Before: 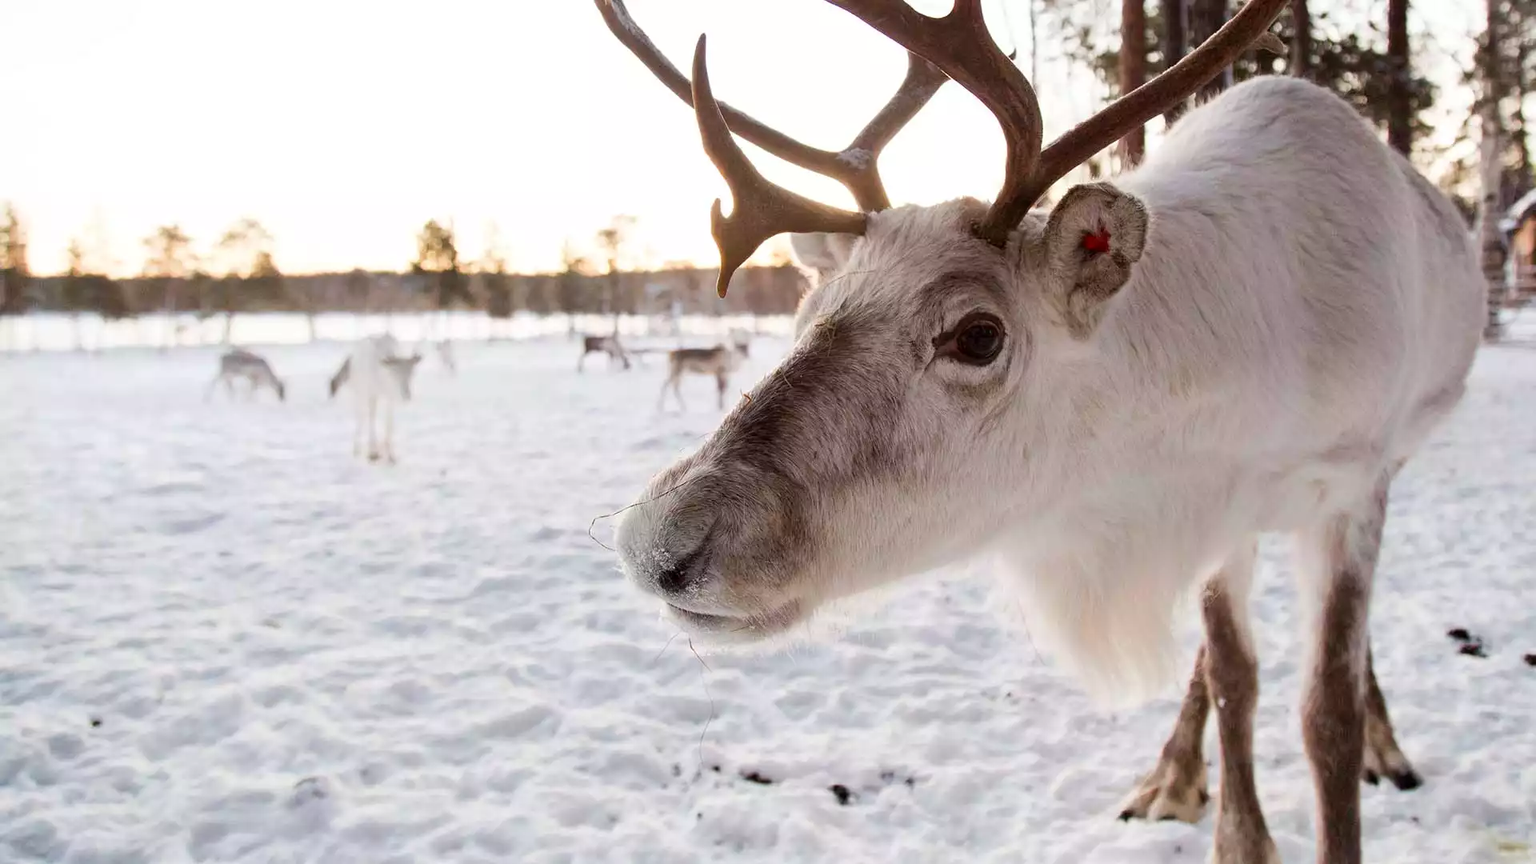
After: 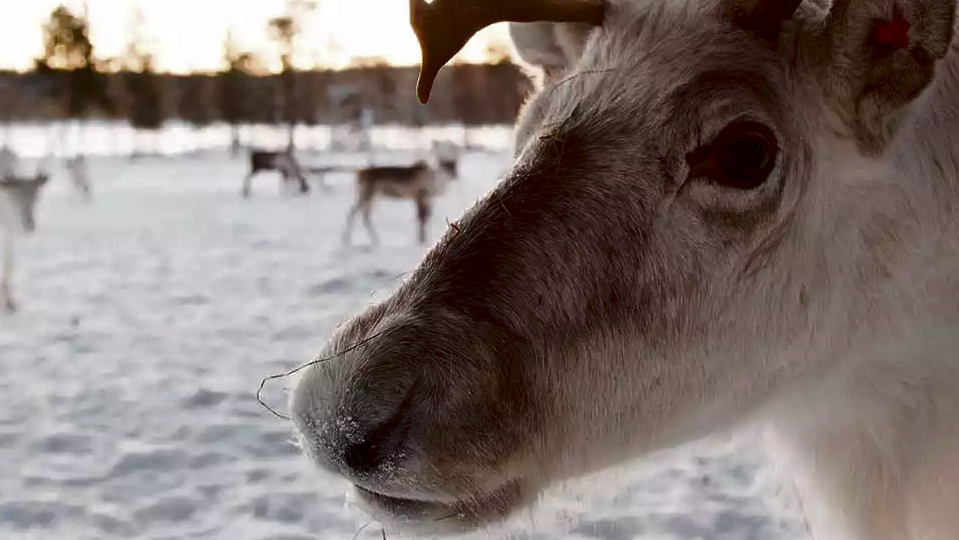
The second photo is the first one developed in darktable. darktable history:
contrast brightness saturation: brightness -0.52
crop: left 25%, top 25%, right 25%, bottom 25%
